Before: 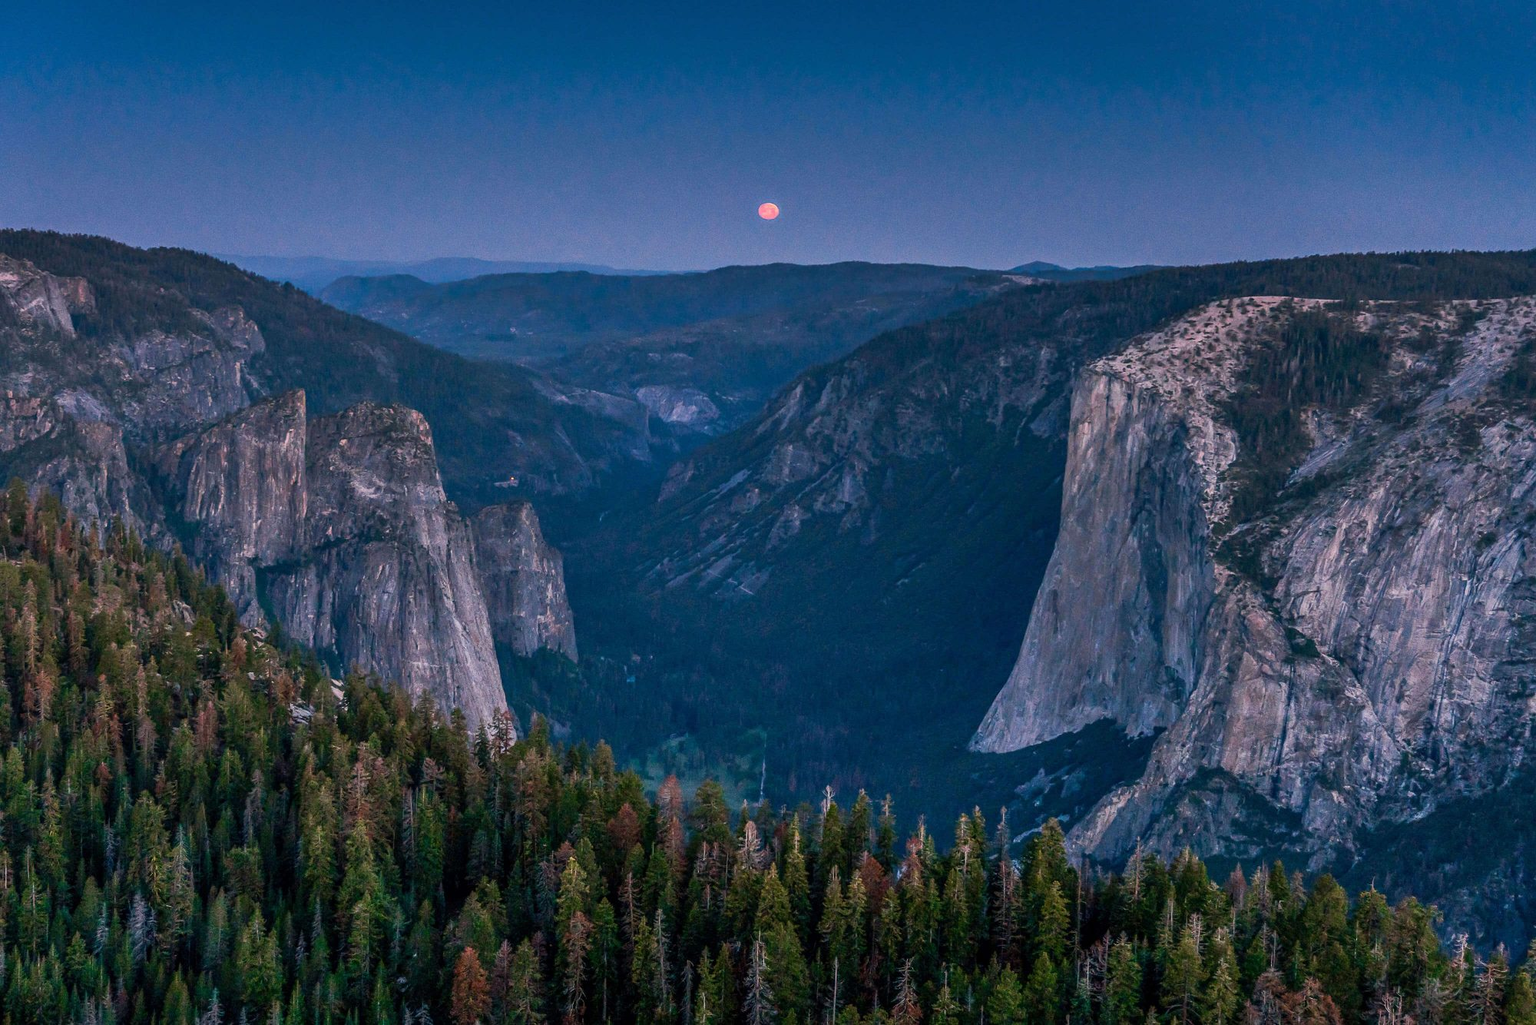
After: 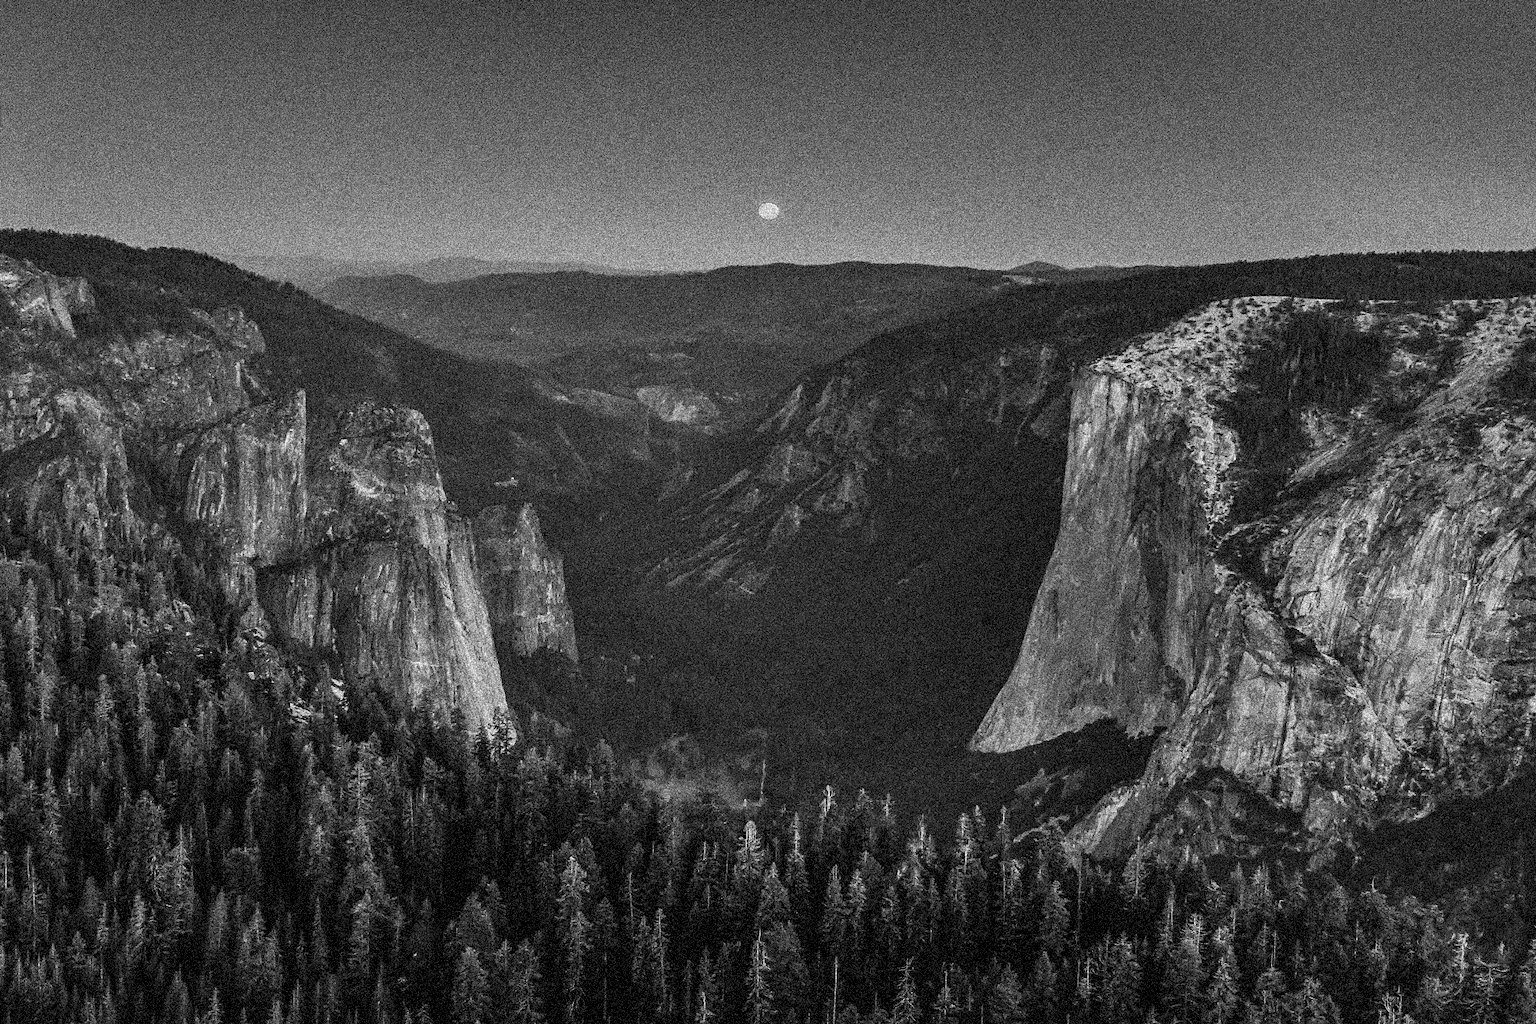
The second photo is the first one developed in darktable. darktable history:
base curve: curves: ch0 [(0, 0) (0.032, 0.025) (0.121, 0.166) (0.206, 0.329) (0.605, 0.79) (1, 1)], preserve colors none
grain: coarseness 3.75 ISO, strength 100%, mid-tones bias 0%
monochrome: on, module defaults
